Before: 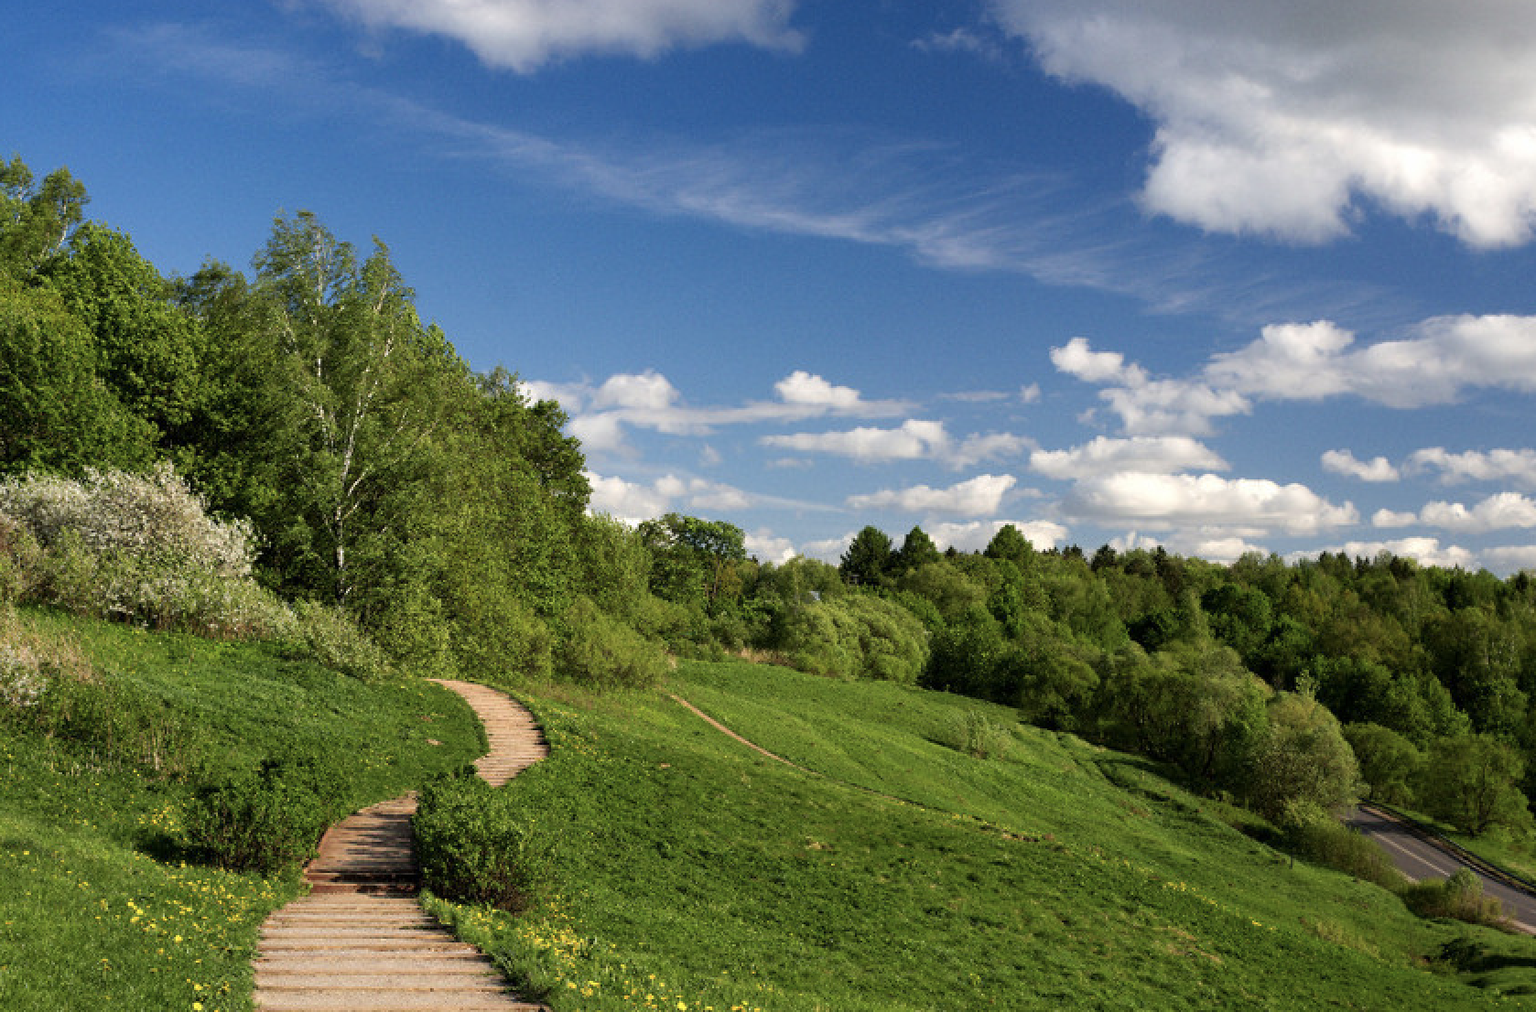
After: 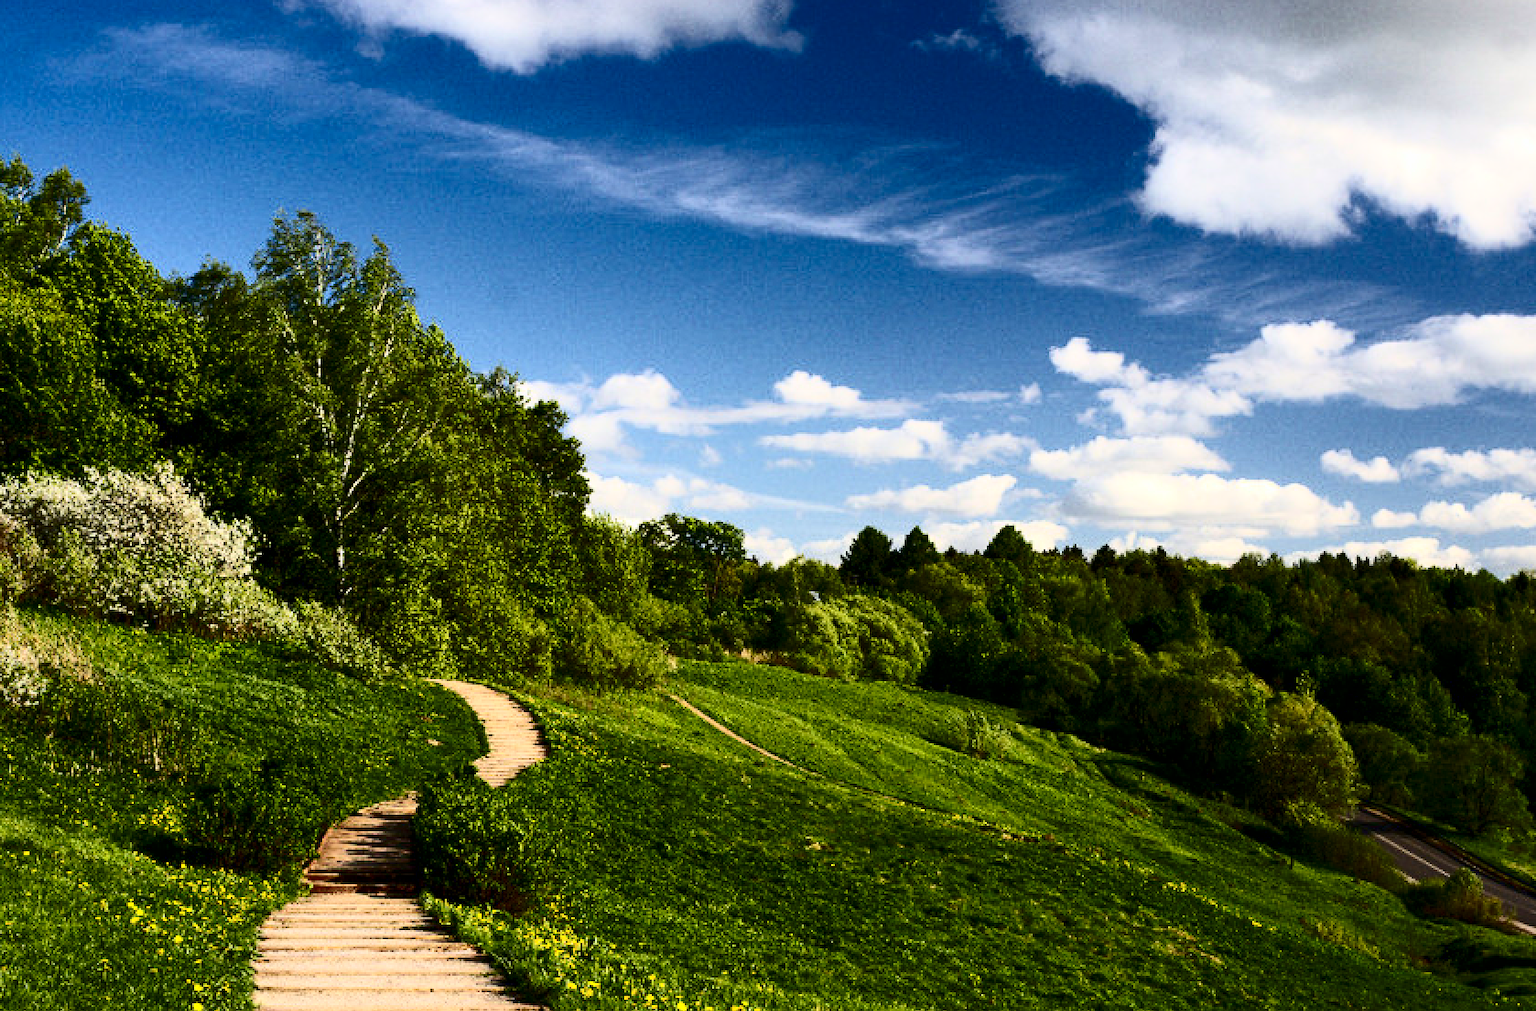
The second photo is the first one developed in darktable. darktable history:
color balance rgb: perceptual saturation grading › global saturation 24.979%, global vibrance 20%
contrast brightness saturation: contrast 0.372, brightness 0.106
crop: bottom 0.074%
exposure: exposure -0.056 EV, compensate exposure bias true, compensate highlight preservation false
tone curve: curves: ch0 [(0, 0) (0.003, 0) (0.011, 0) (0.025, 0) (0.044, 0.006) (0.069, 0.024) (0.1, 0.038) (0.136, 0.052) (0.177, 0.08) (0.224, 0.112) (0.277, 0.145) (0.335, 0.206) (0.399, 0.284) (0.468, 0.372) (0.543, 0.477) (0.623, 0.593) (0.709, 0.717) (0.801, 0.815) (0.898, 0.92) (1, 1)], color space Lab, independent channels
